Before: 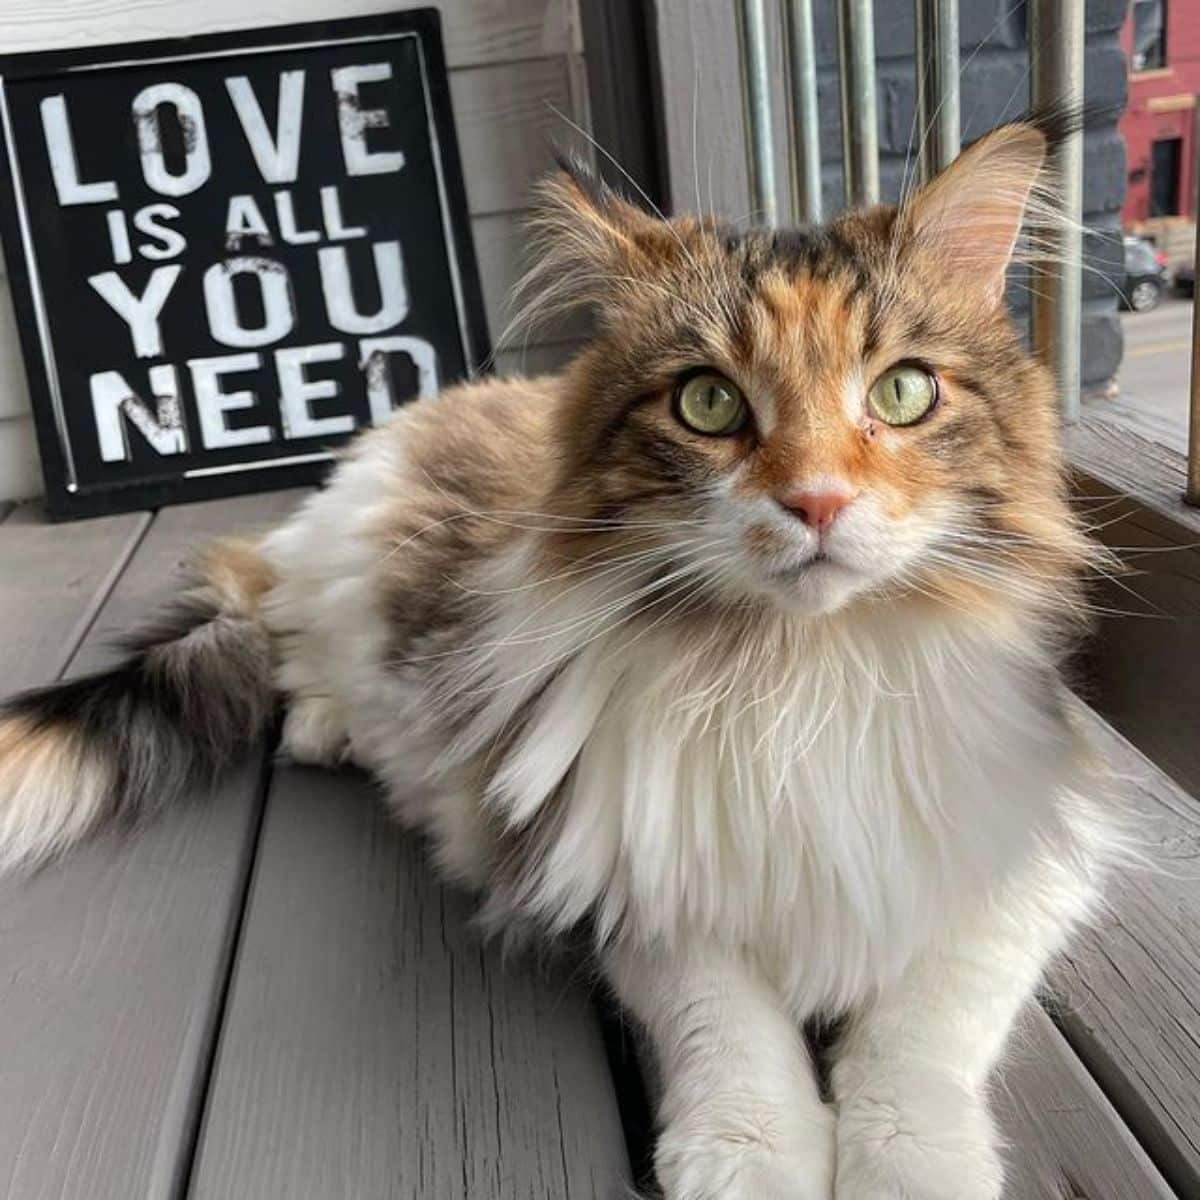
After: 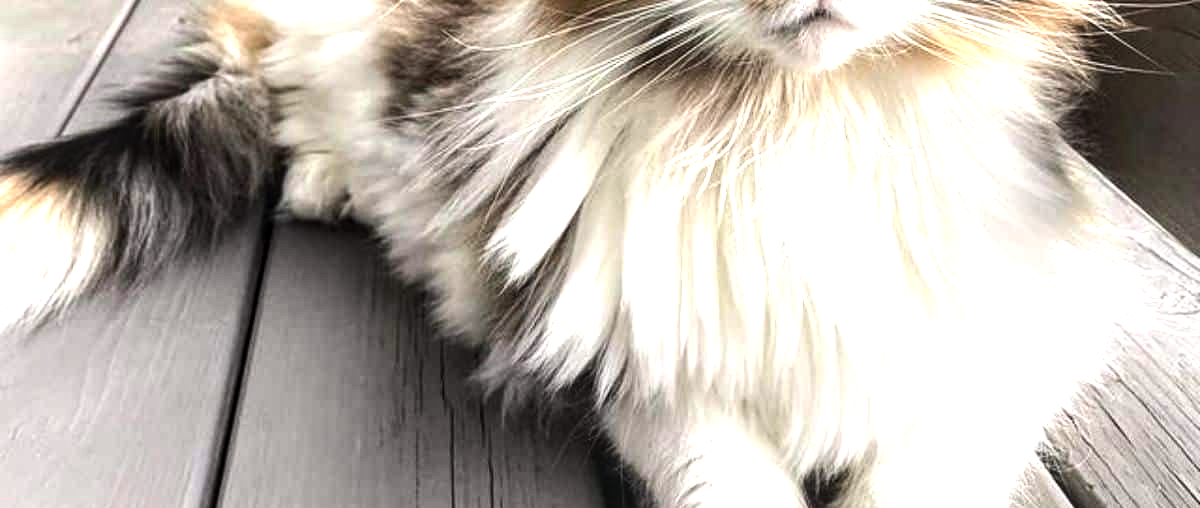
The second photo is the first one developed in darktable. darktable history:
local contrast: on, module defaults
exposure: black level correction 0, exposure 0.703 EV, compensate exposure bias true, compensate highlight preservation false
tone equalizer: -8 EV -0.774 EV, -7 EV -0.709 EV, -6 EV -0.638 EV, -5 EV -0.419 EV, -3 EV 0.4 EV, -2 EV 0.6 EV, -1 EV 0.679 EV, +0 EV 0.78 EV, edges refinement/feathering 500, mask exposure compensation -1.57 EV, preserve details no
crop: top 45.394%, bottom 12.211%
